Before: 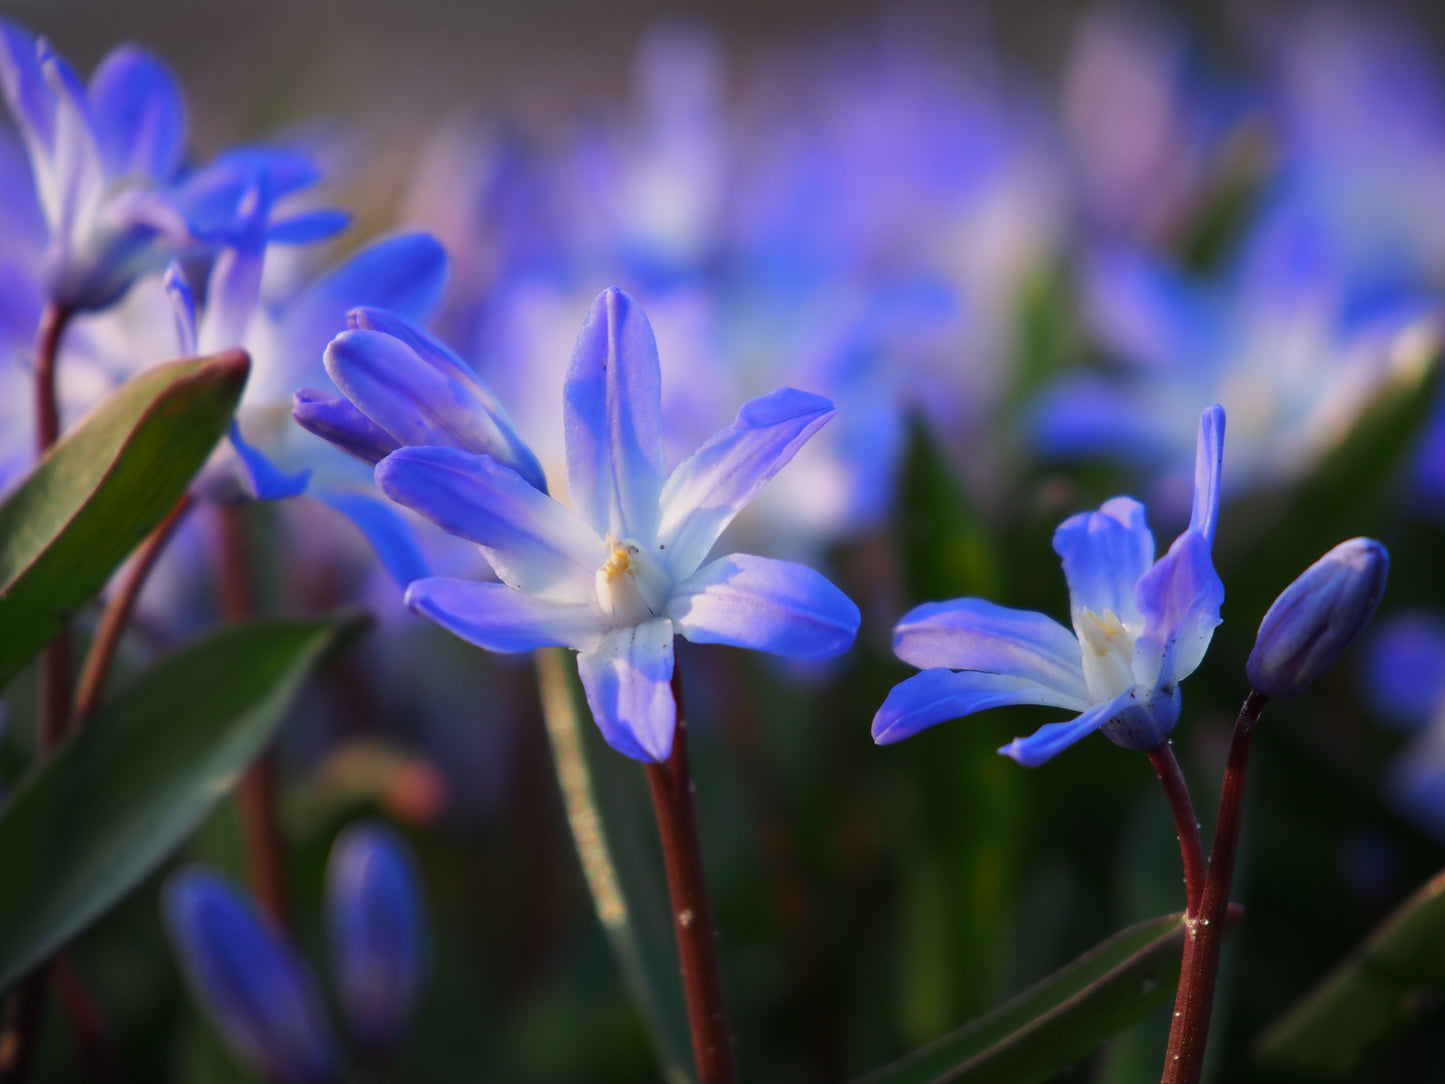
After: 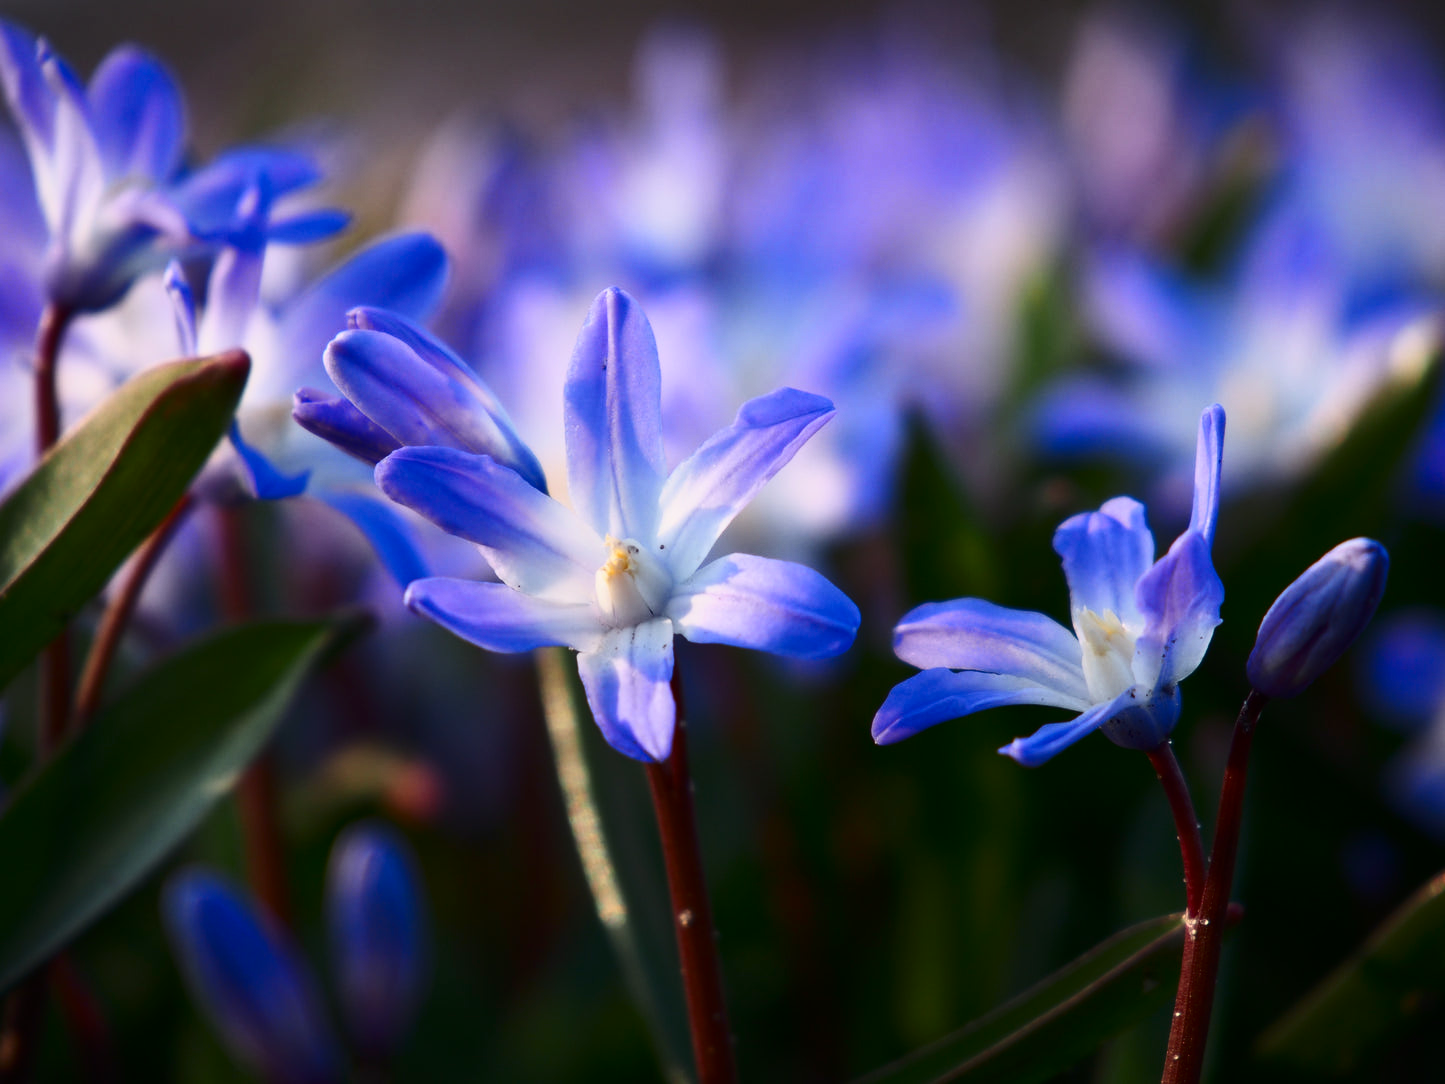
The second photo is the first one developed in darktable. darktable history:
contrast brightness saturation: contrast 0.28
tone equalizer: on, module defaults
